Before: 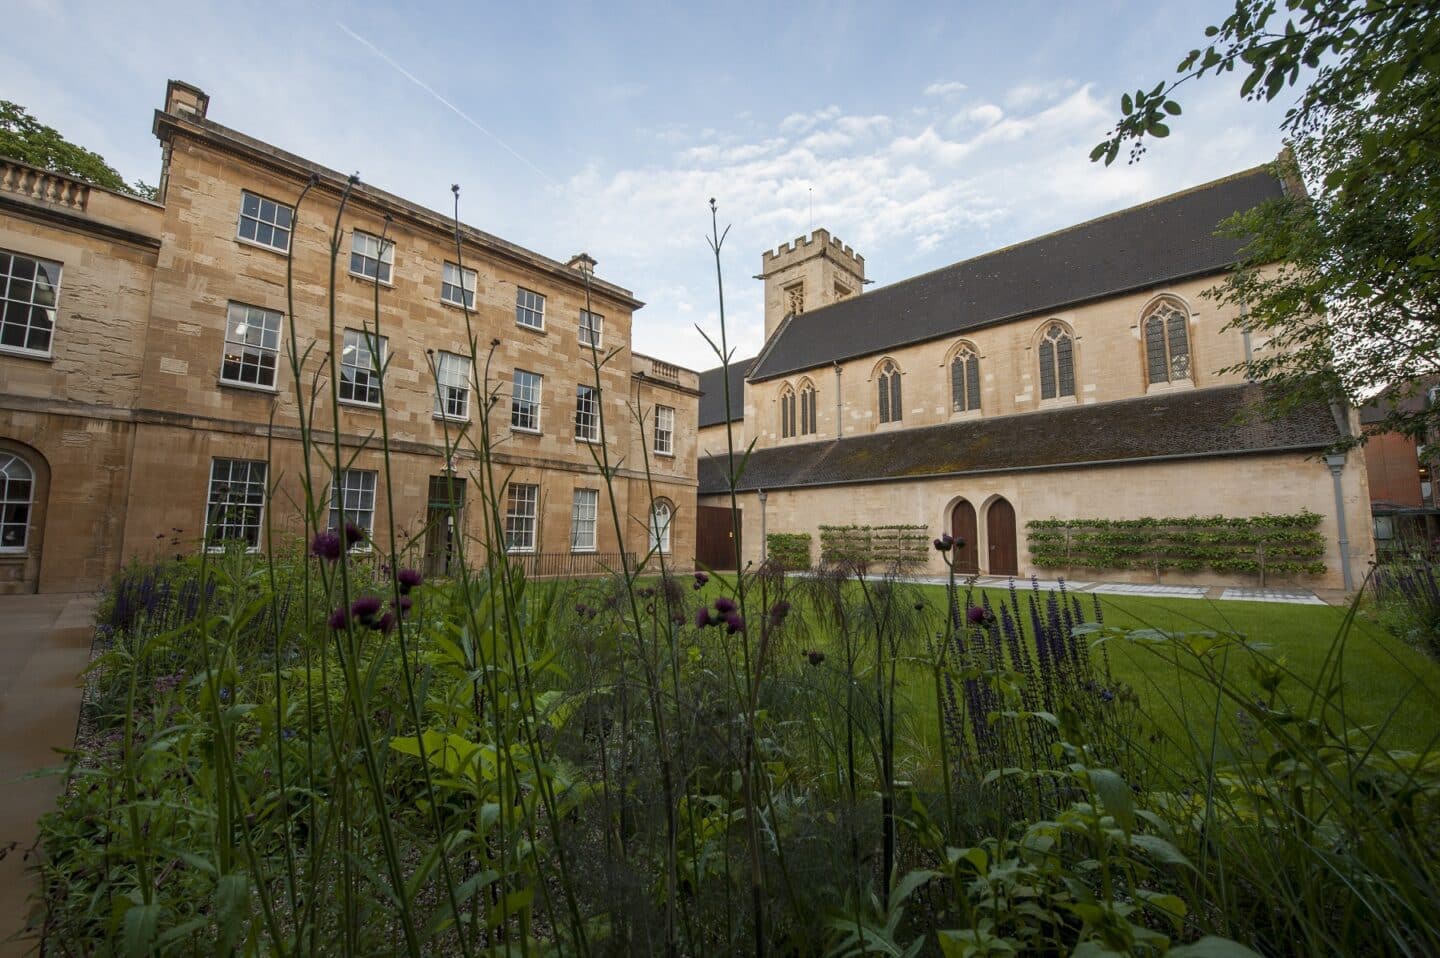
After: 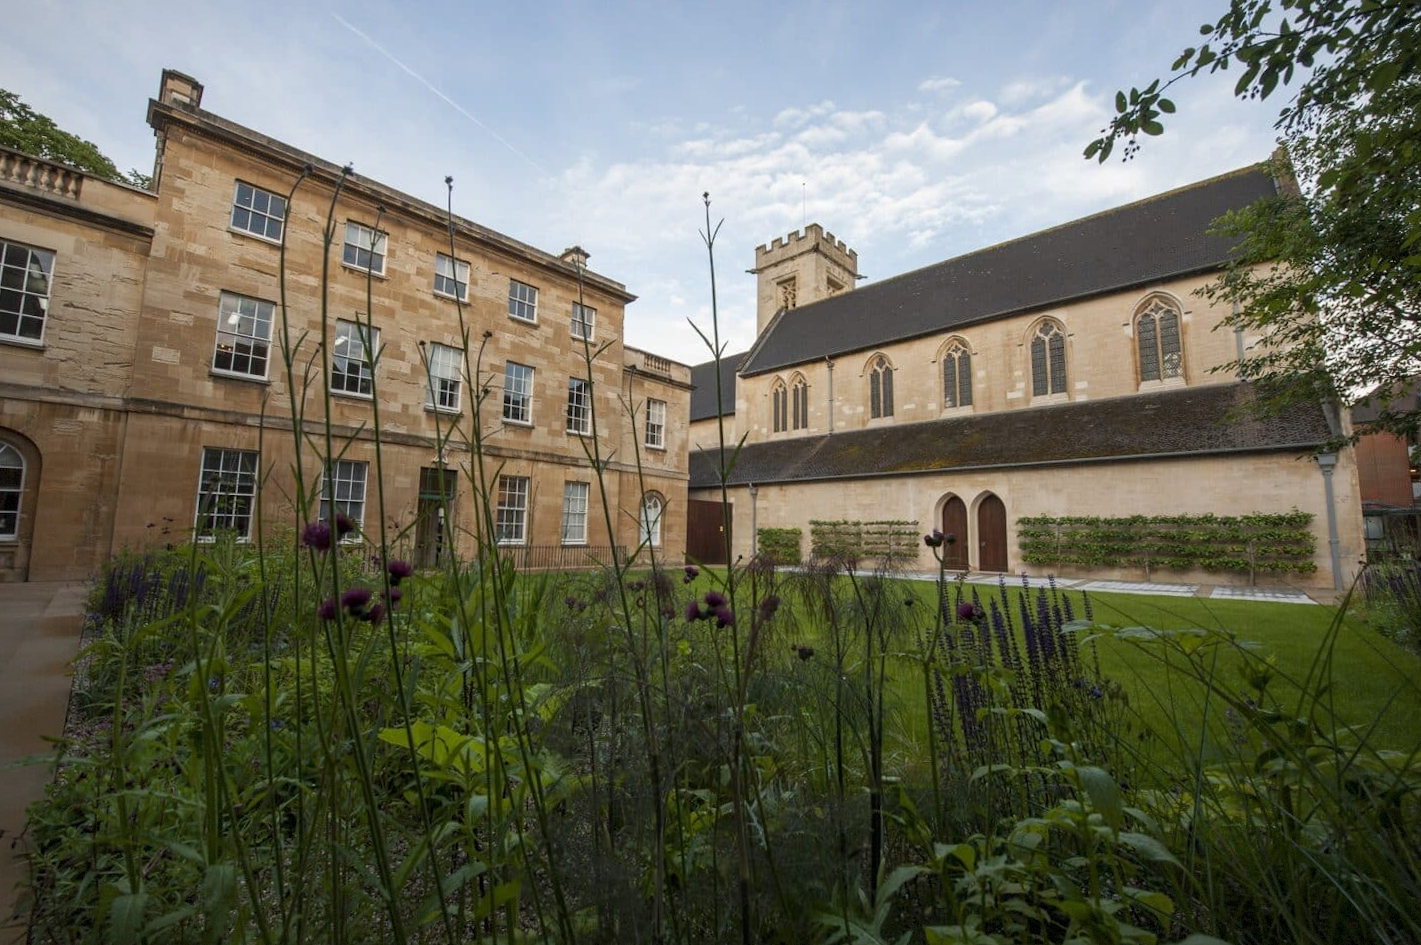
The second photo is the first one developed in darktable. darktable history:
crop and rotate: angle -0.5°
vignetting: fall-off start 85%, fall-off radius 80%, brightness -0.182, saturation -0.3, width/height ratio 1.219, dithering 8-bit output, unbound false
